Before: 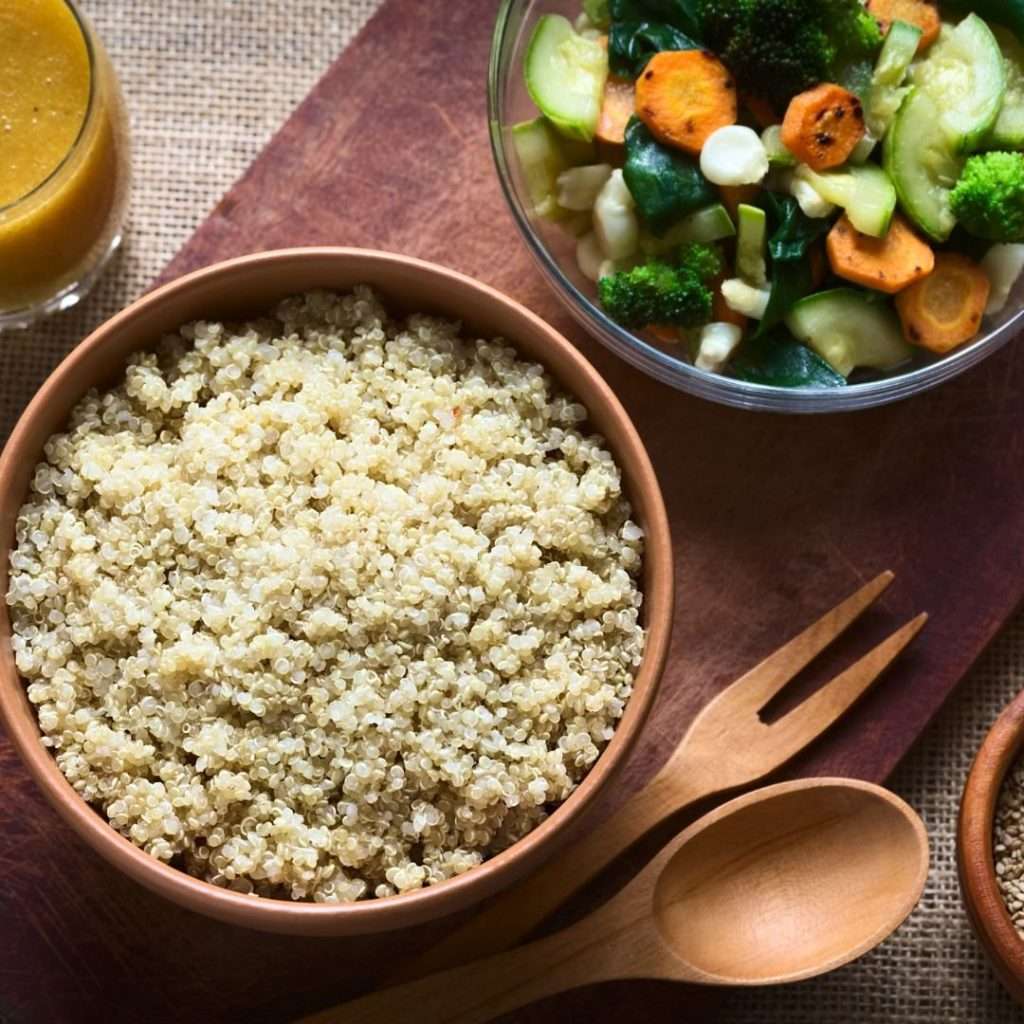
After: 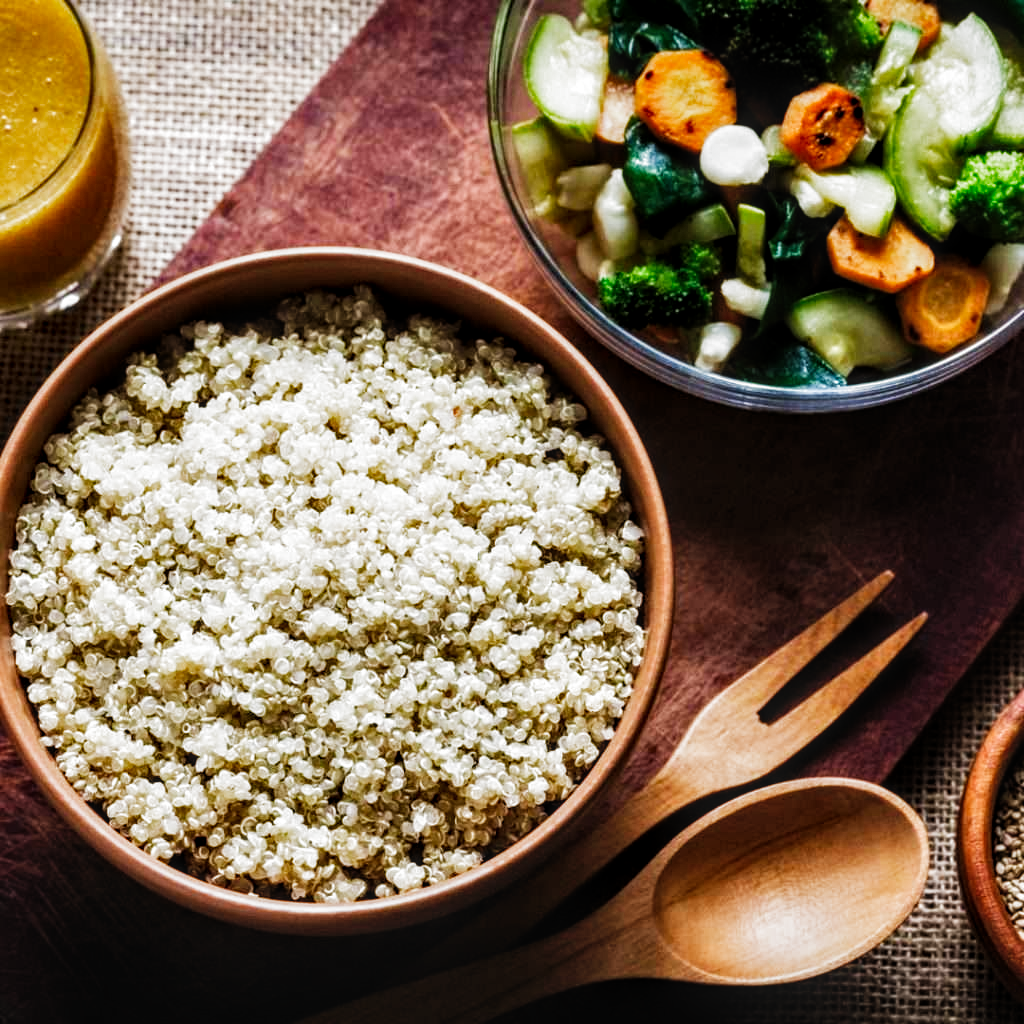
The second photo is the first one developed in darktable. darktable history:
local contrast: highlights 61%, detail 143%, midtone range 0.428
filmic rgb: black relative exposure -6.43 EV, white relative exposure 2.43 EV, threshold 3 EV, hardness 5.27, latitude 0.1%, contrast 1.425, highlights saturation mix 2%, preserve chrominance no, color science v5 (2021), contrast in shadows safe, contrast in highlights safe, enable highlight reconstruction true
